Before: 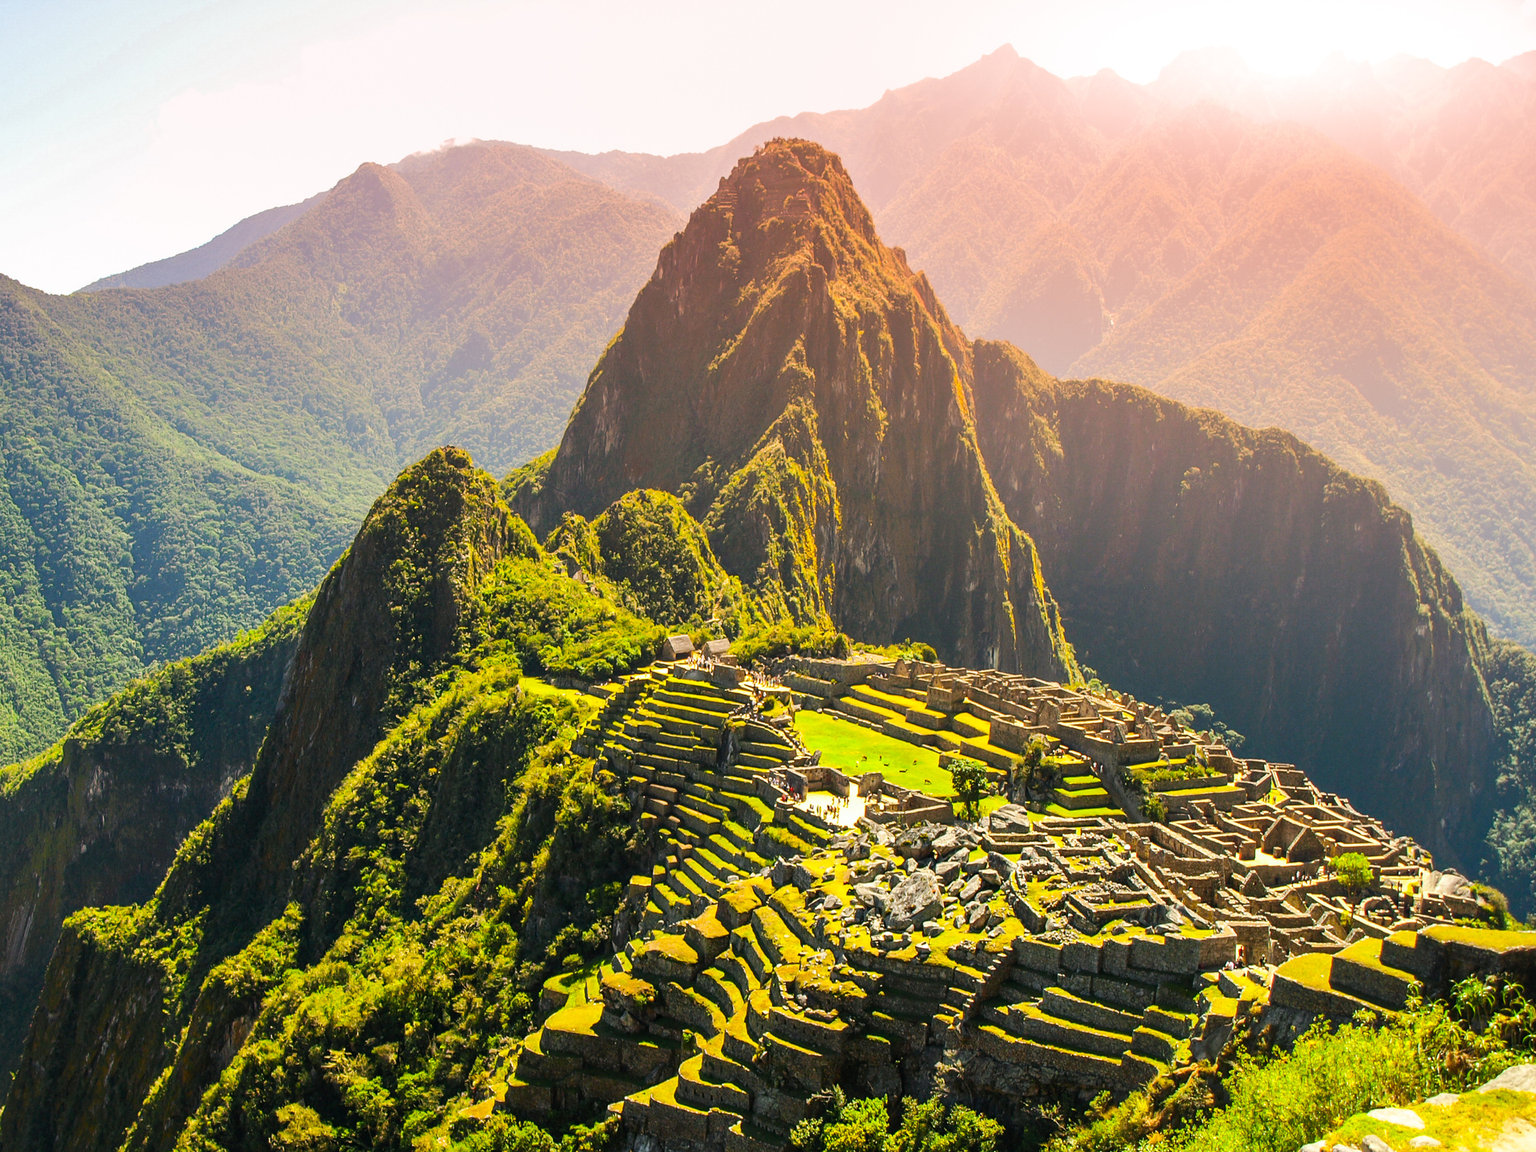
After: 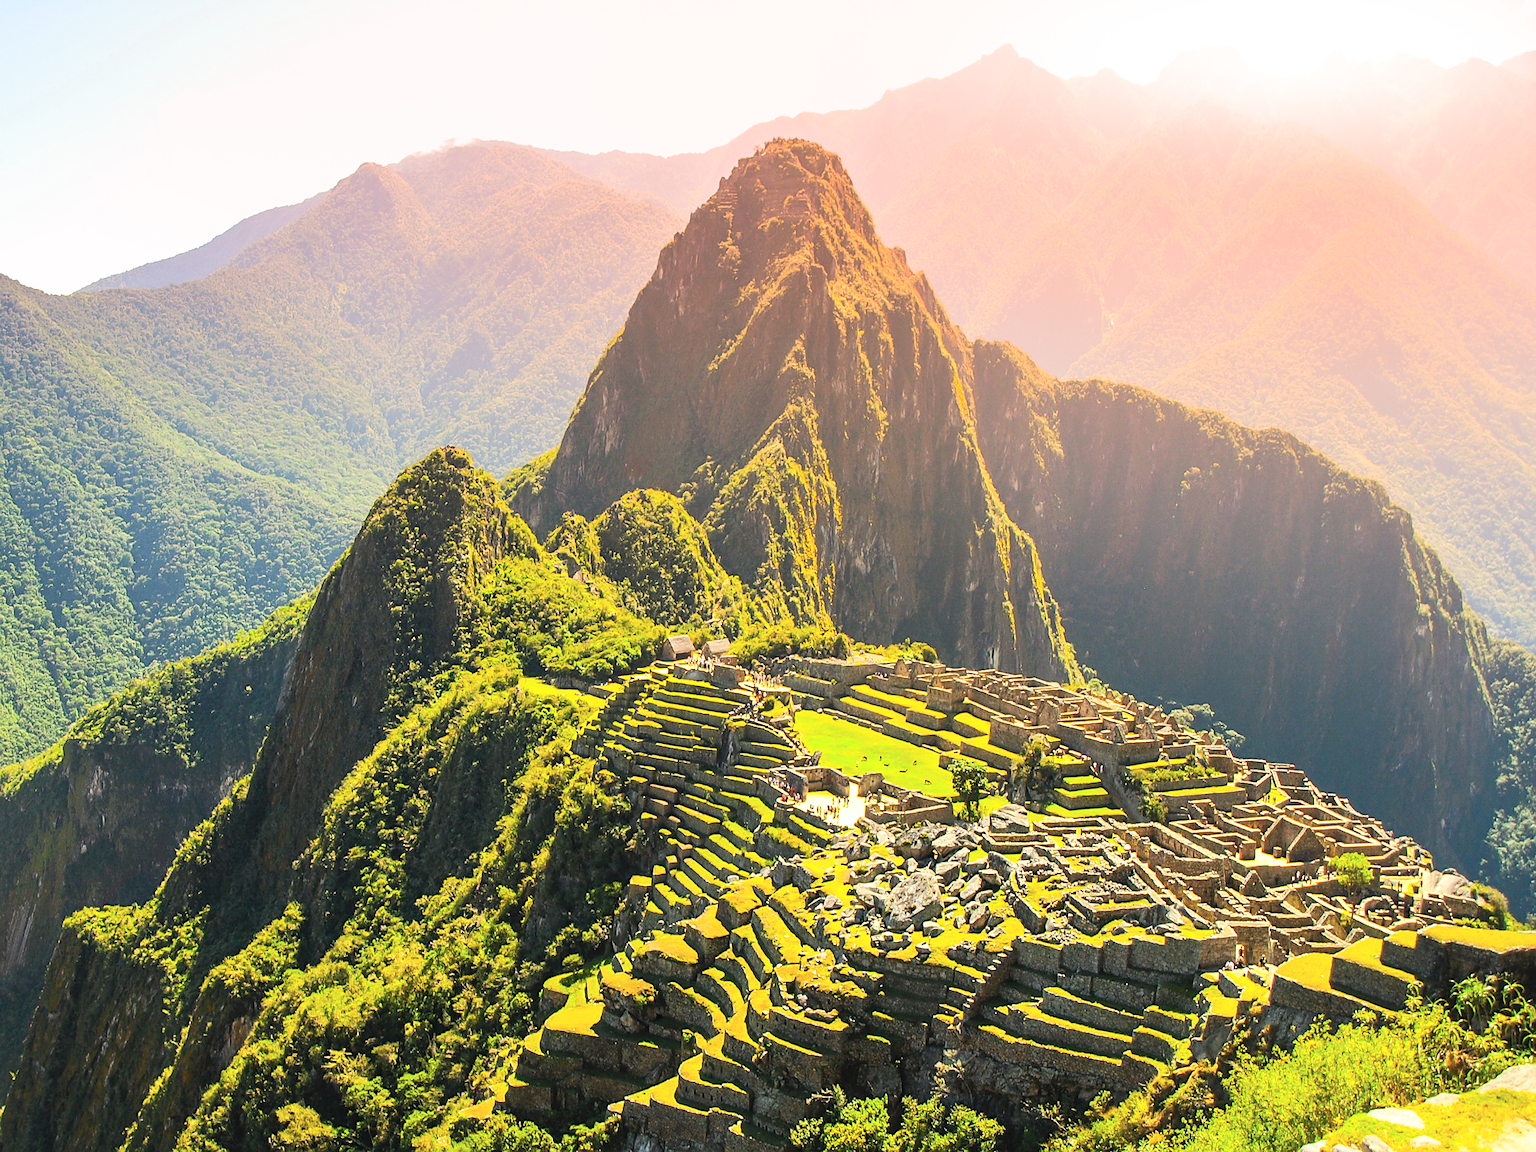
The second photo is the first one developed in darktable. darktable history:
sharpen: radius 1, threshold 1
contrast brightness saturation: contrast 0.14, brightness 0.21
